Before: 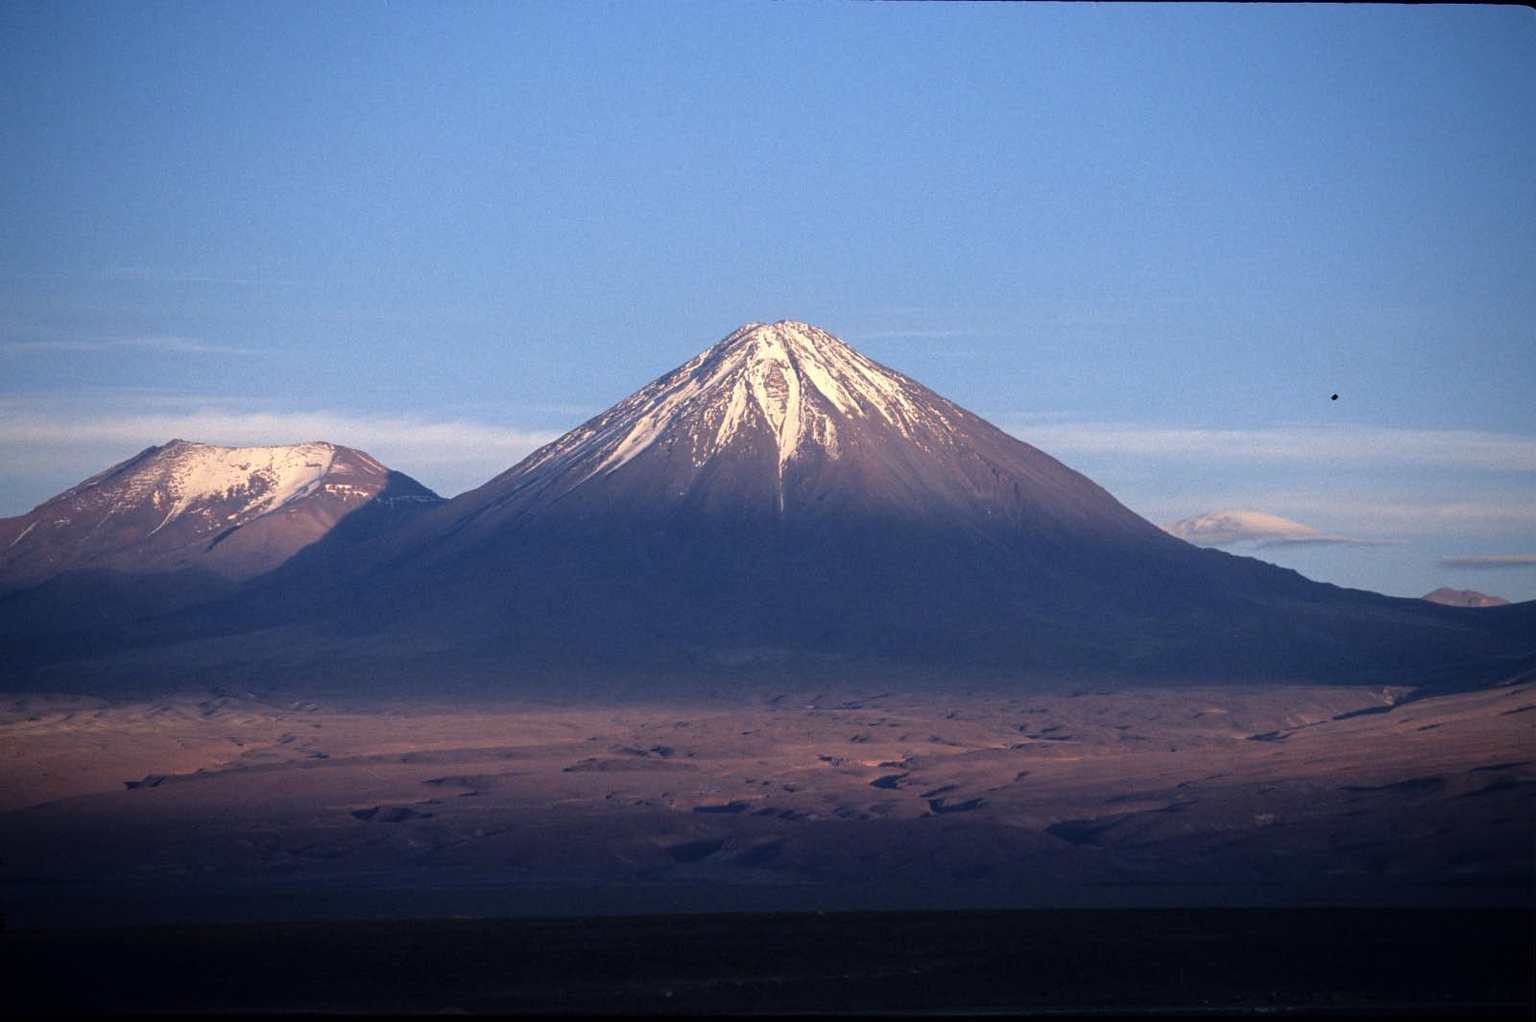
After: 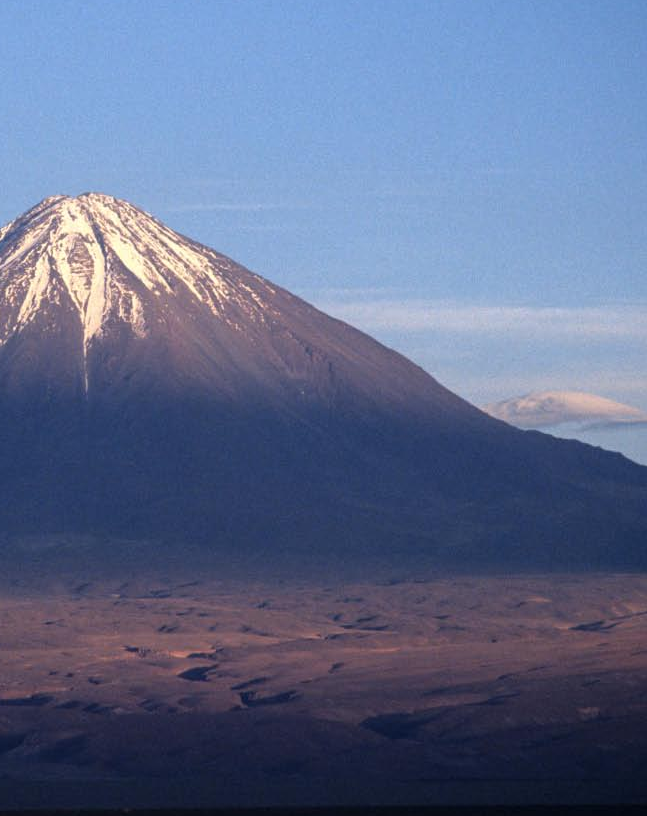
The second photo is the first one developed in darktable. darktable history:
crop: left 45.537%, top 13.253%, right 13.998%, bottom 10.04%
